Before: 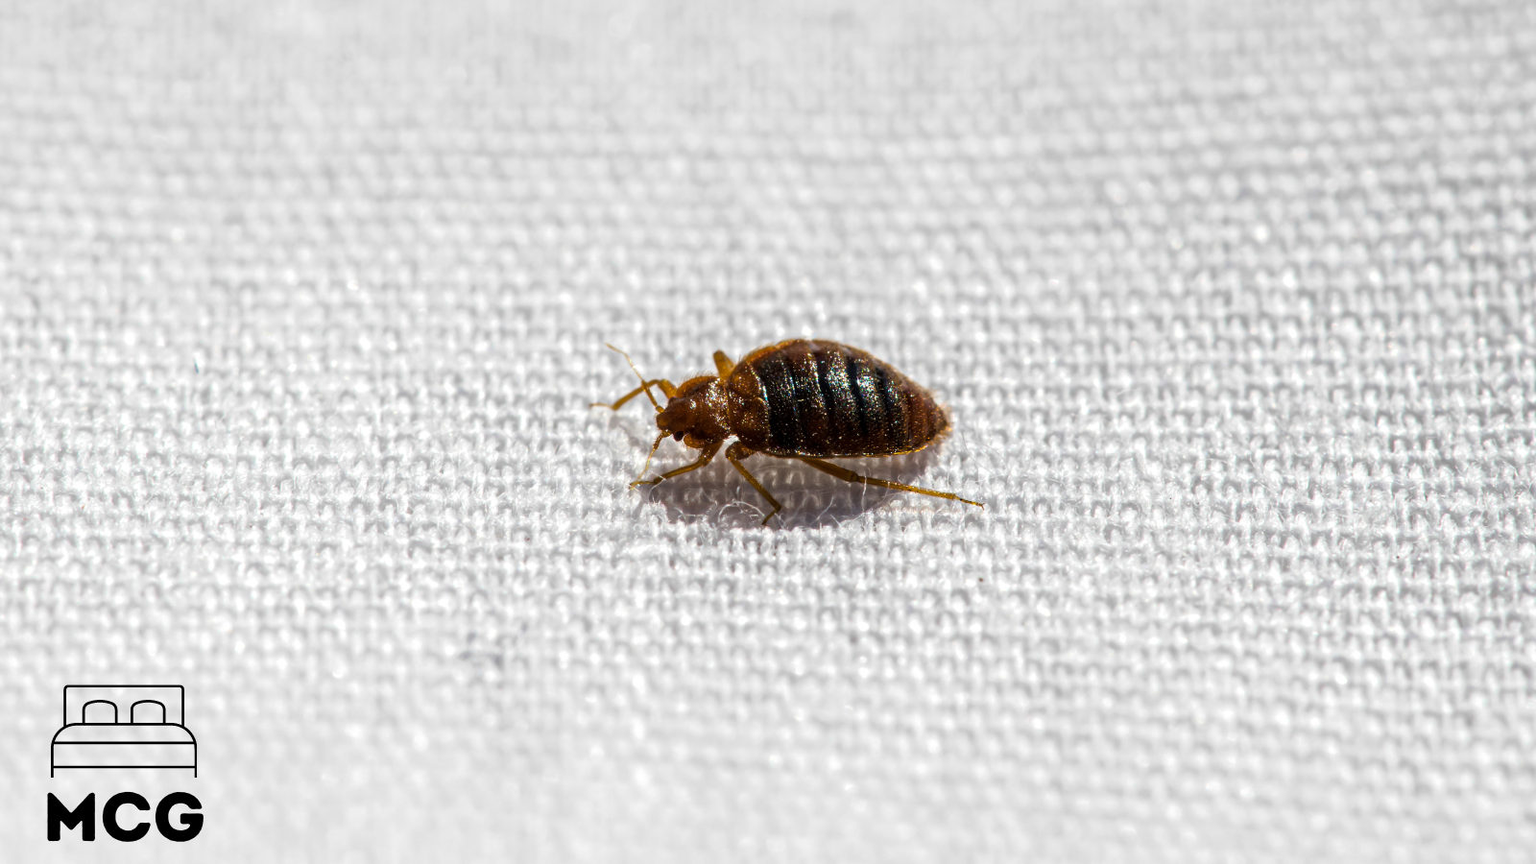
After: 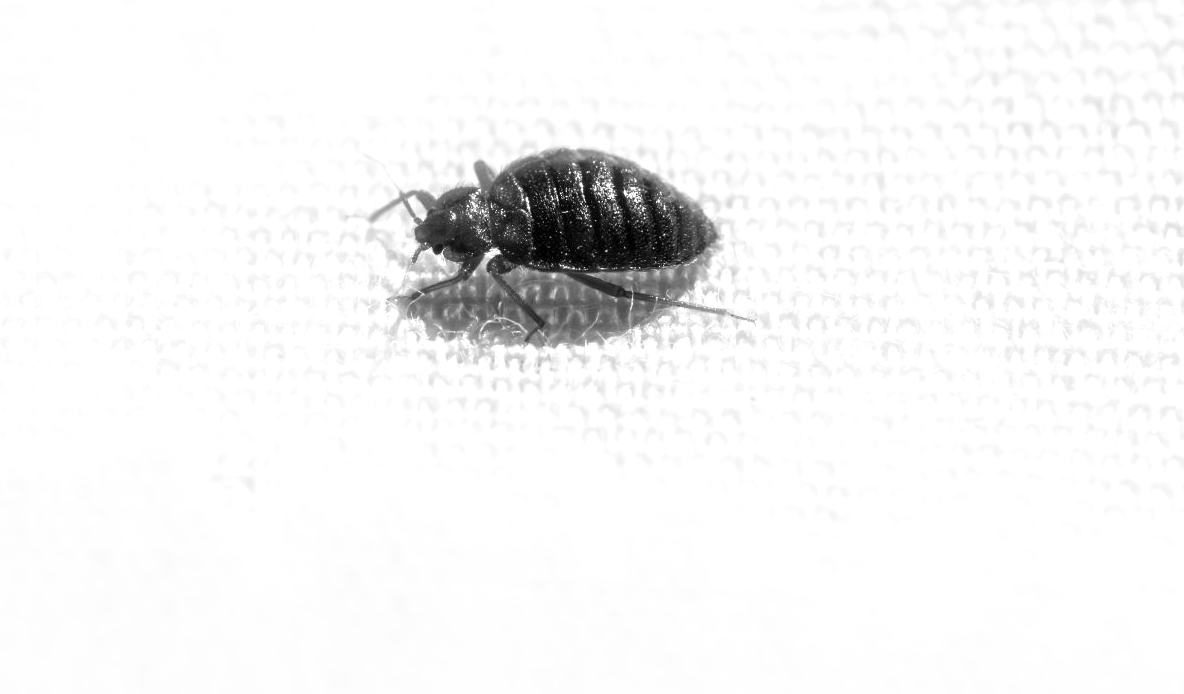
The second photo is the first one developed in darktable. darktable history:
exposure: exposure 0.6 EV, compensate highlight preservation false
crop: left 16.871%, top 22.857%, right 9.116%
bloom: size 3%, threshold 100%, strength 0%
monochrome: a 0, b 0, size 0.5, highlights 0.57
